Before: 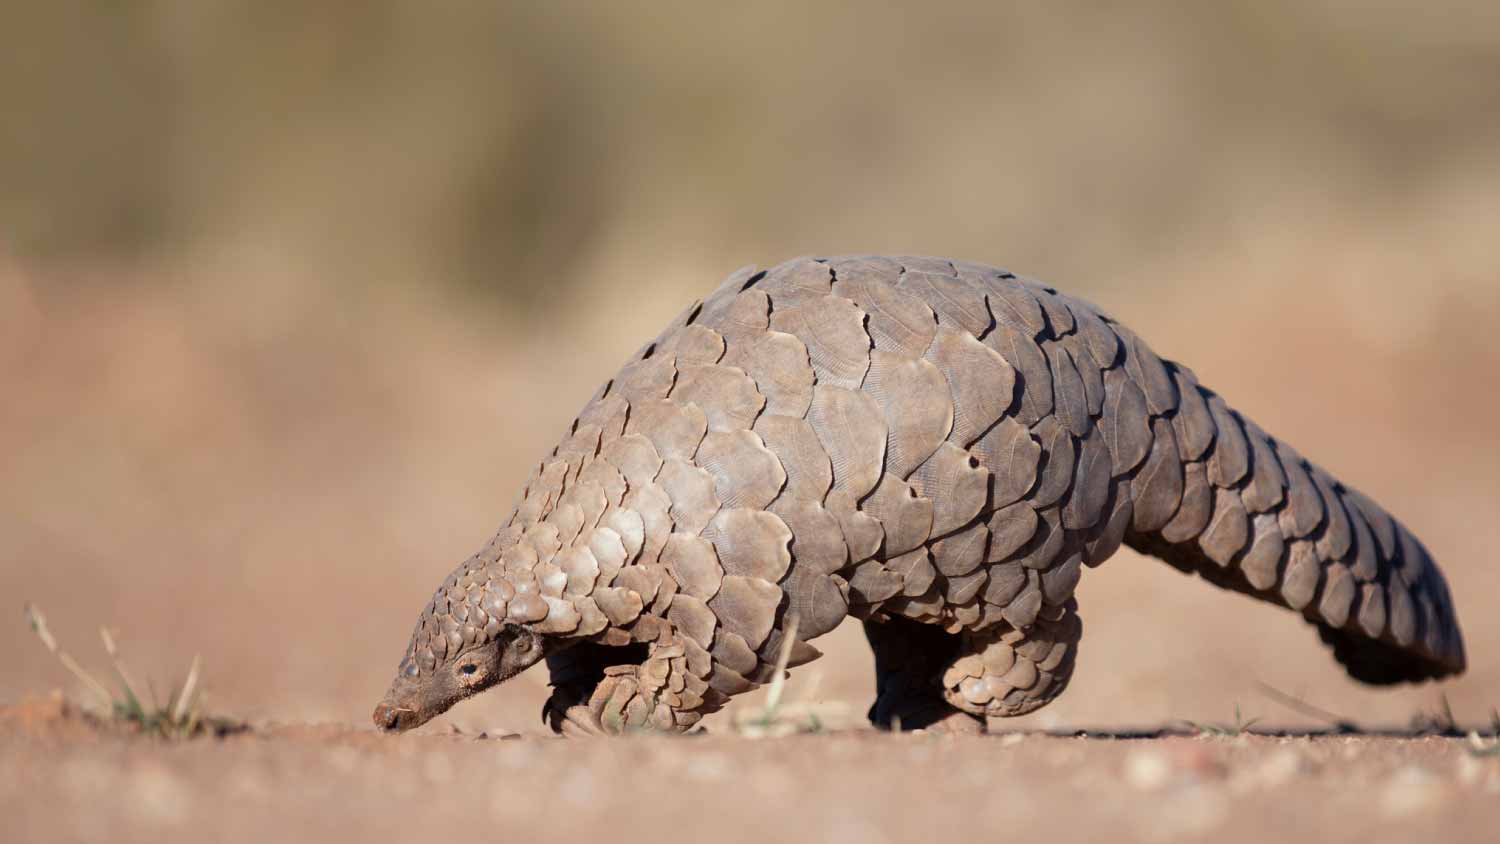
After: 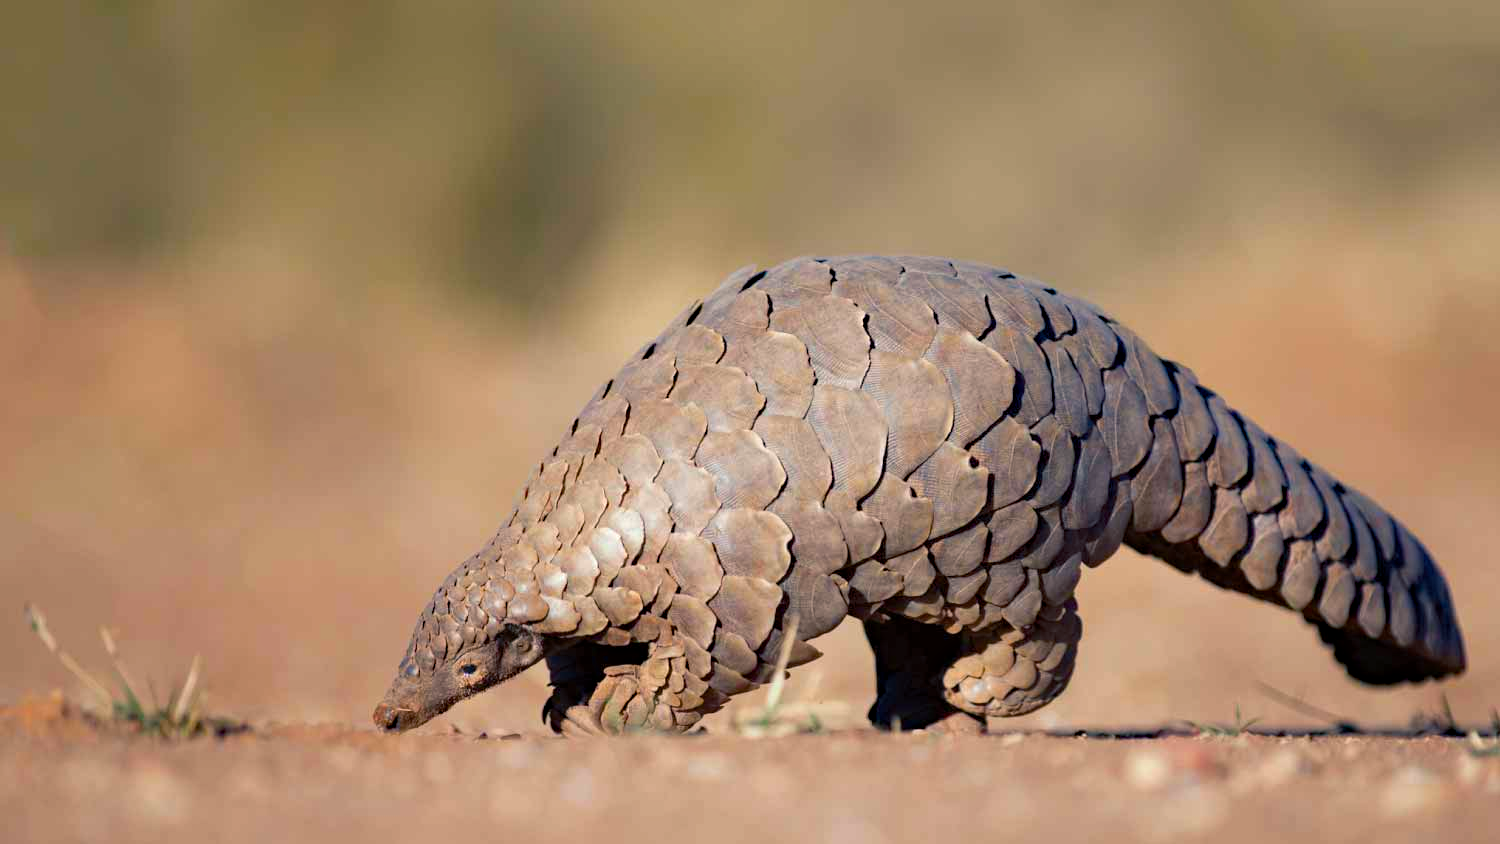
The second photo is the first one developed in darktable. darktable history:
color balance rgb: shadows lift › chroma 7.481%, shadows lift › hue 246.07°, perceptual saturation grading › global saturation 30.096%
haze removal: compatibility mode true, adaptive false
